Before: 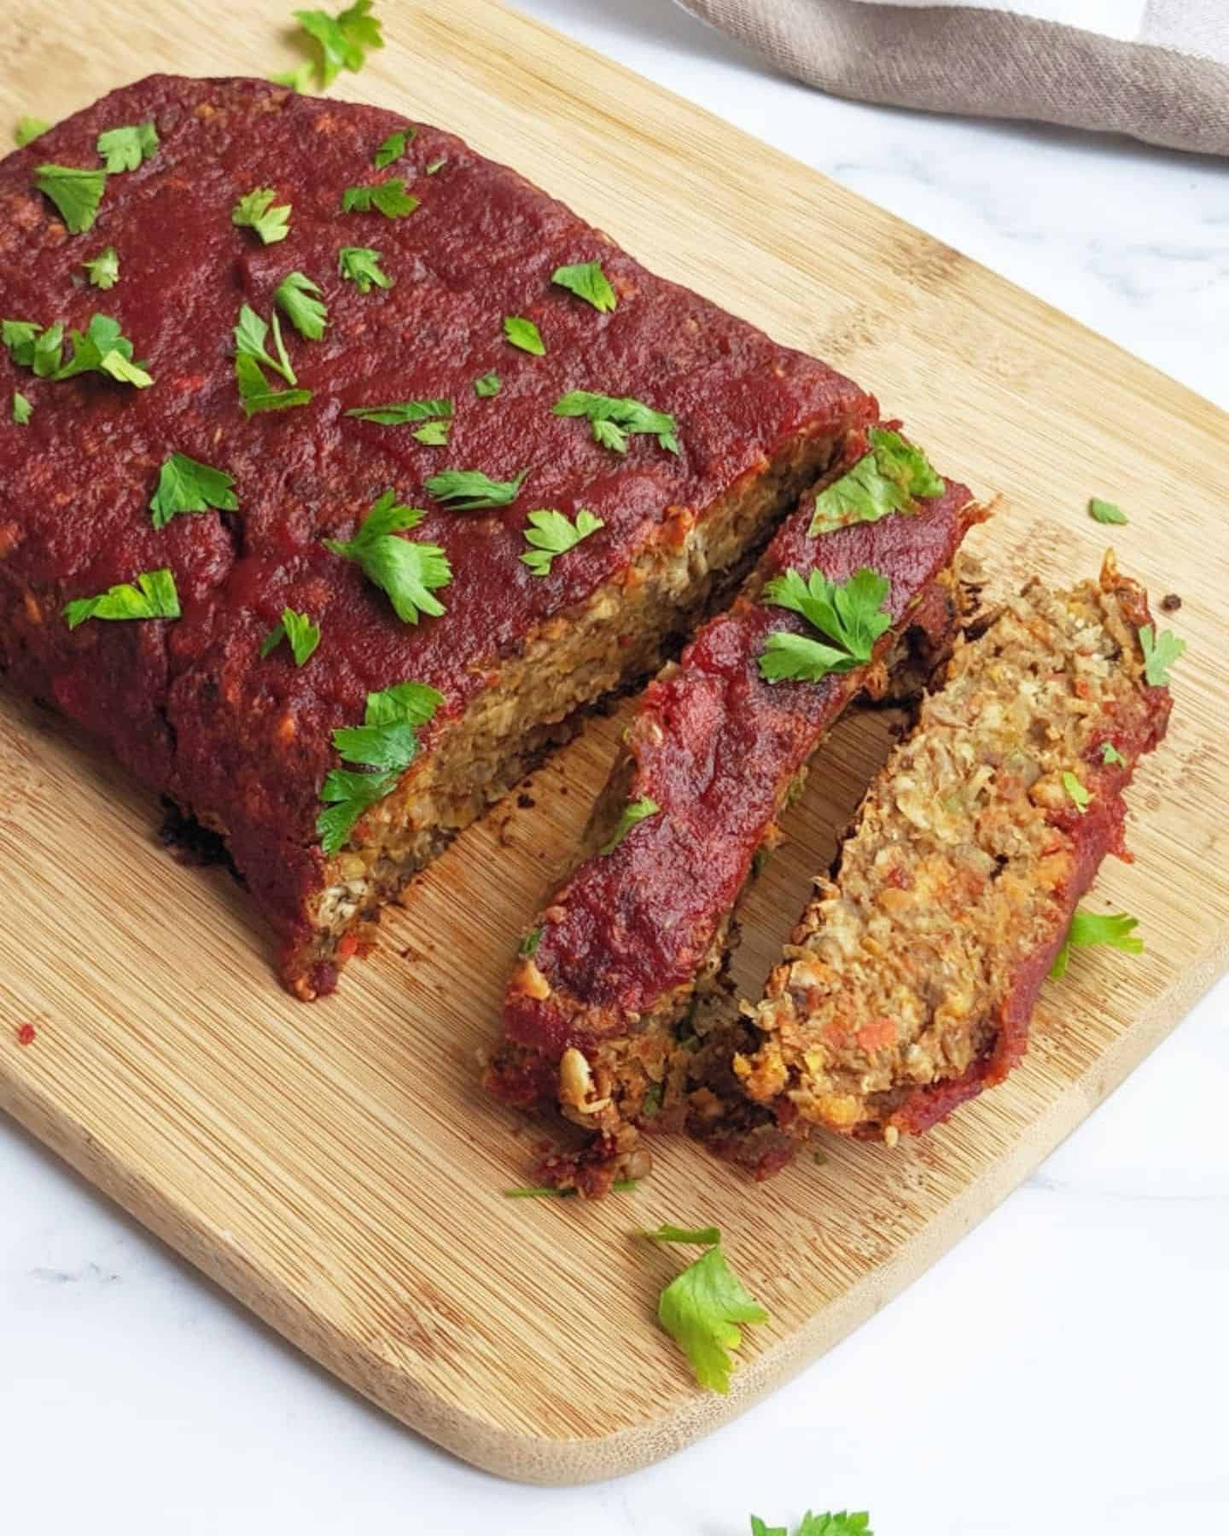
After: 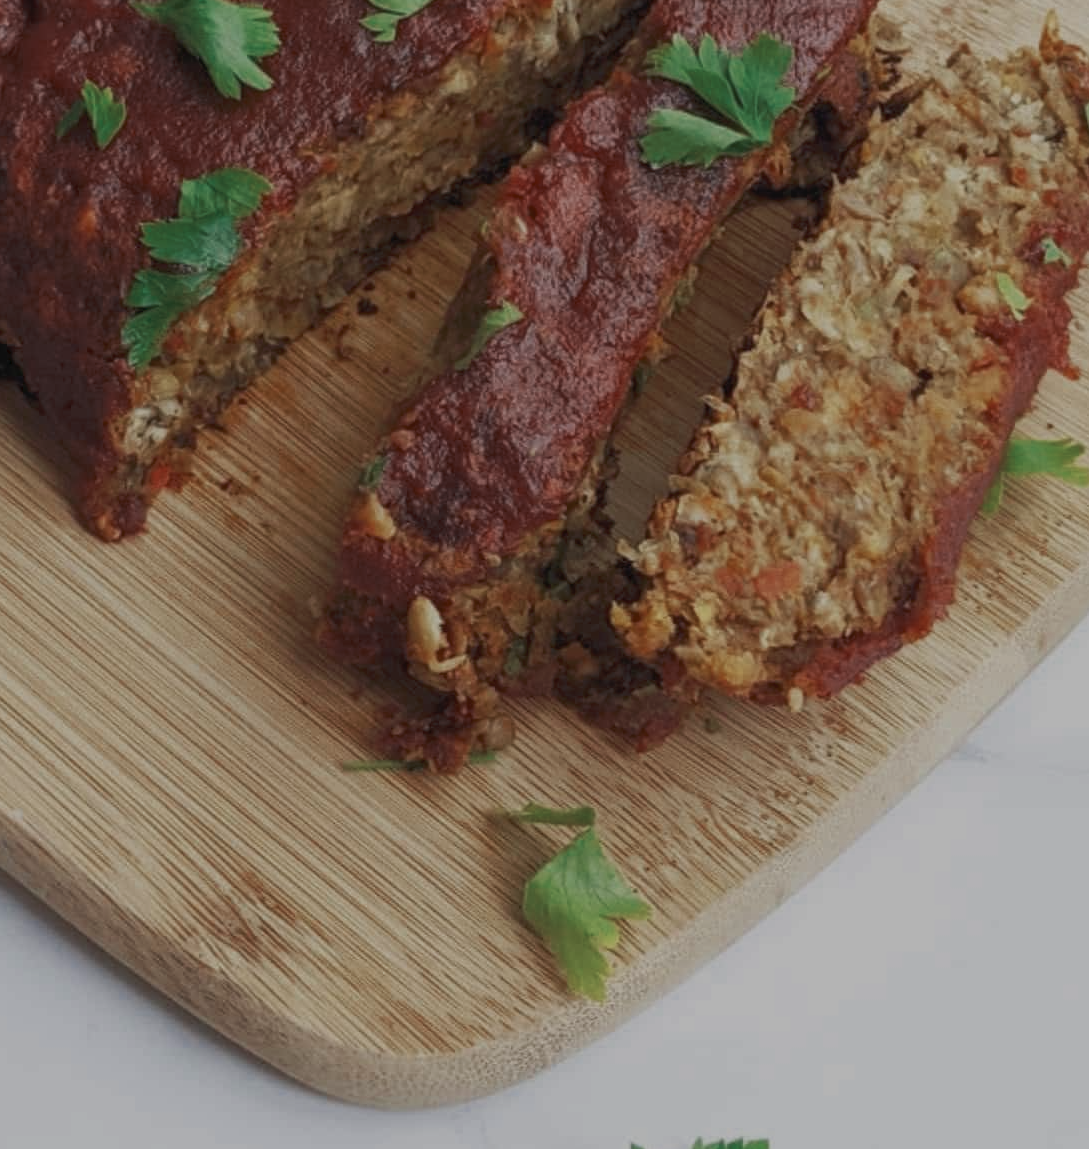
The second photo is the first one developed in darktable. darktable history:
white balance: emerald 1
tone curve: curves: ch0 [(0, 0) (0.003, 0.023) (0.011, 0.033) (0.025, 0.057) (0.044, 0.099) (0.069, 0.132) (0.1, 0.155) (0.136, 0.179) (0.177, 0.213) (0.224, 0.255) (0.277, 0.299) (0.335, 0.347) (0.399, 0.407) (0.468, 0.473) (0.543, 0.546) (0.623, 0.619) (0.709, 0.698) (0.801, 0.775) (0.898, 0.871) (1, 1)], preserve colors none
fill light: on, module defaults
exposure: exposure -1 EV, compensate highlight preservation false
color zones: curves: ch0 [(0, 0.5) (0.125, 0.4) (0.25, 0.5) (0.375, 0.4) (0.5, 0.4) (0.625, 0.35) (0.75, 0.35) (0.875, 0.5)]; ch1 [(0, 0.35) (0.125, 0.45) (0.25, 0.35) (0.375, 0.35) (0.5, 0.35) (0.625, 0.35) (0.75, 0.45) (0.875, 0.35)]; ch2 [(0, 0.6) (0.125, 0.5) (0.25, 0.5) (0.375, 0.6) (0.5, 0.6) (0.625, 0.5) (0.75, 0.5) (0.875, 0.5)]
crop and rotate: left 17.299%, top 35.115%, right 7.015%, bottom 1.024%
